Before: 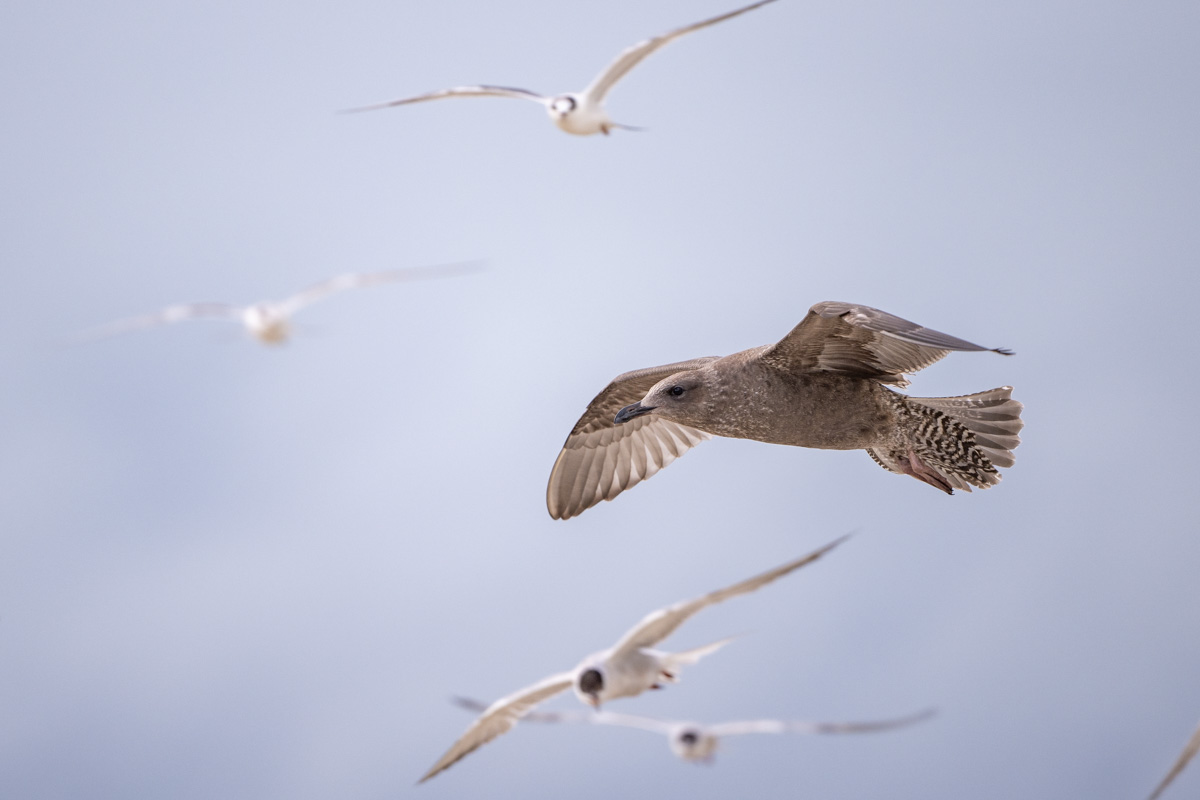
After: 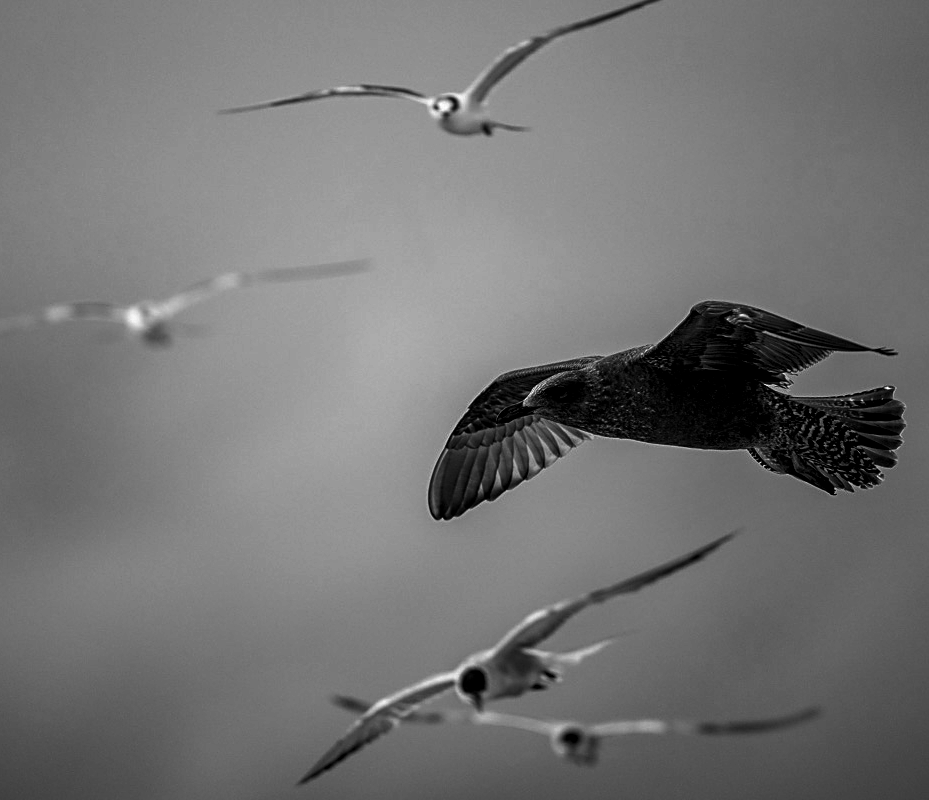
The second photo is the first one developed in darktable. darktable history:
monochrome: a -92.57, b 58.91
sharpen: on, module defaults
color correction: highlights a* -10.77, highlights b* 9.8, saturation 1.72
white balance: emerald 1
crop: left 9.88%, right 12.664%
exposure: black level correction 0.005, exposure 0.014 EV, compensate highlight preservation false
contrast brightness saturation: contrast 0.02, brightness -1, saturation -1
local contrast: detail 130%
